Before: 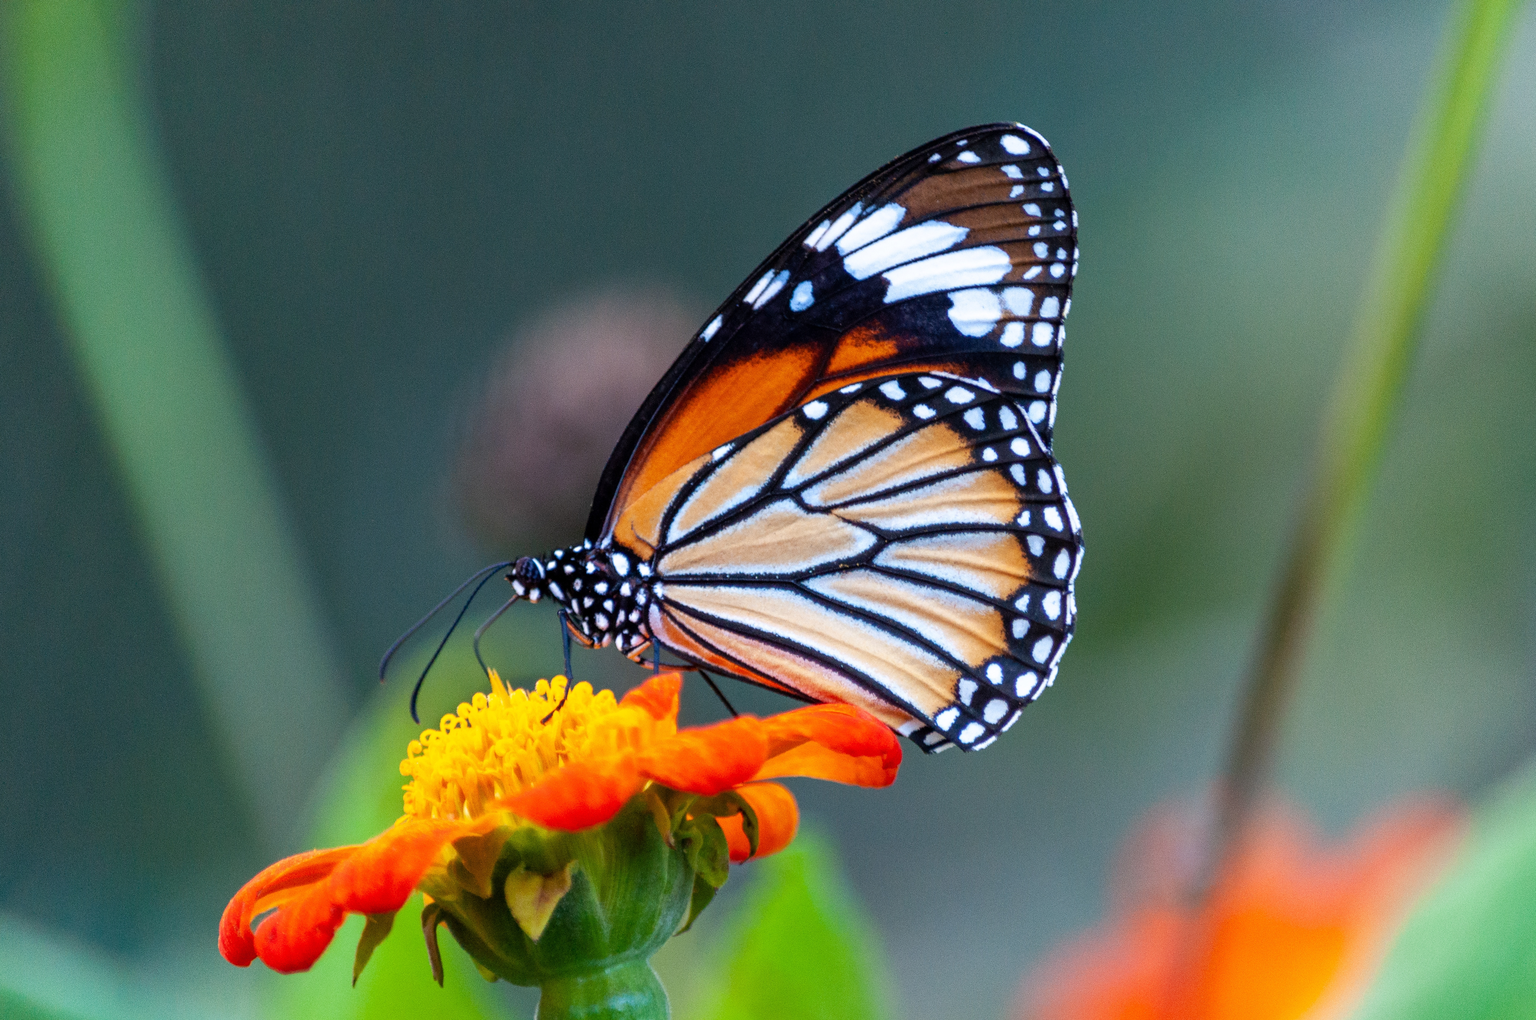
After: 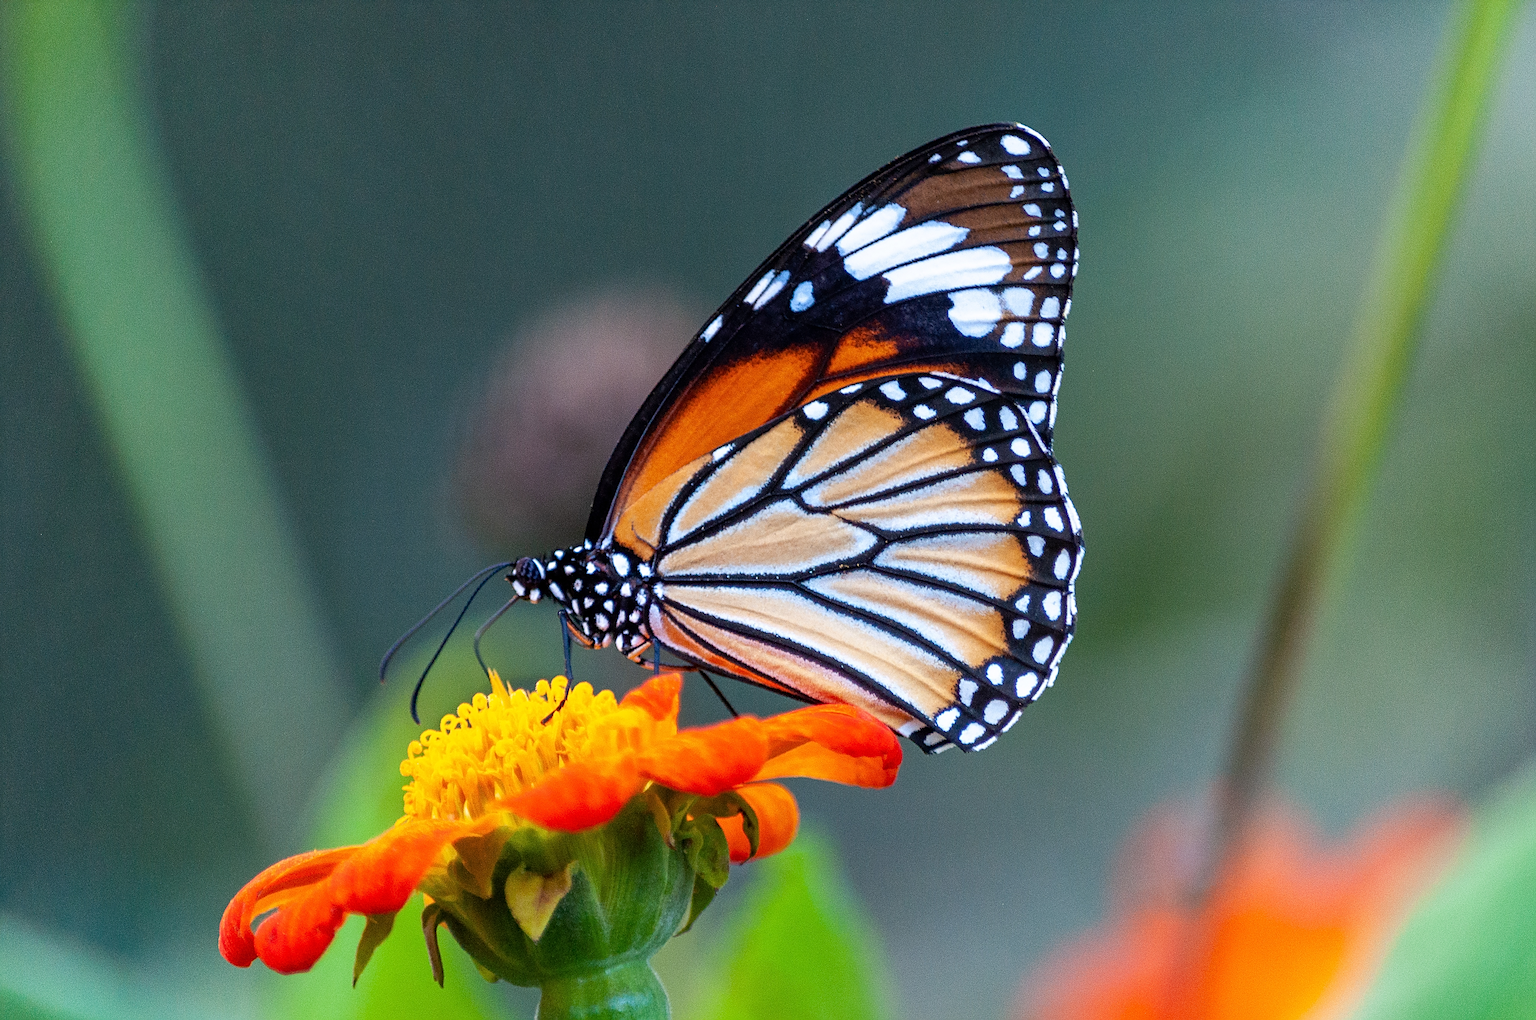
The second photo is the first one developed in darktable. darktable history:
sharpen: radius 2.684, amount 0.663
